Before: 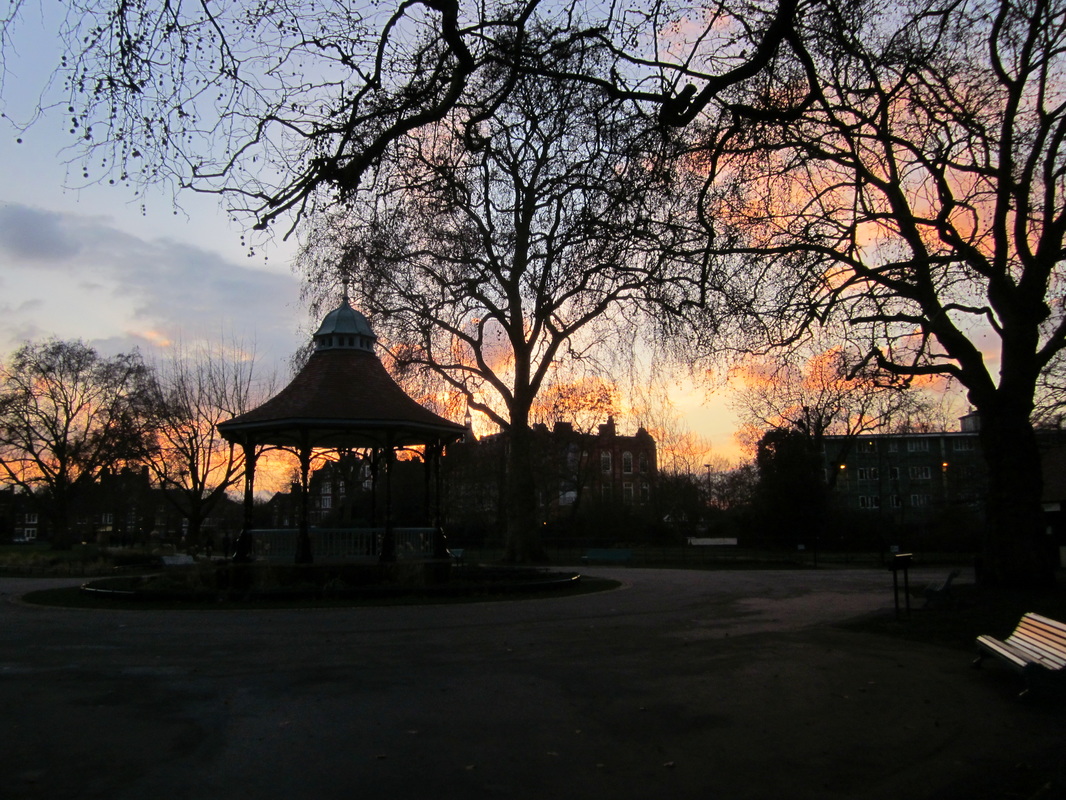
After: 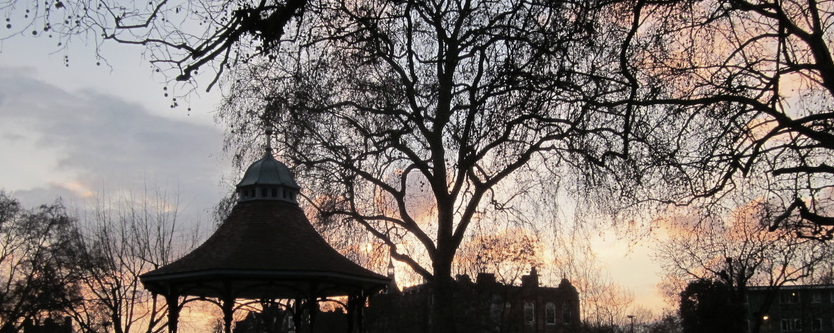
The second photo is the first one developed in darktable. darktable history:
crop: left 7.3%, top 18.718%, right 14.382%, bottom 39.64%
exposure: exposure -0.016 EV, compensate highlight preservation false
color correction: highlights b* -0.055, saturation 0.553
